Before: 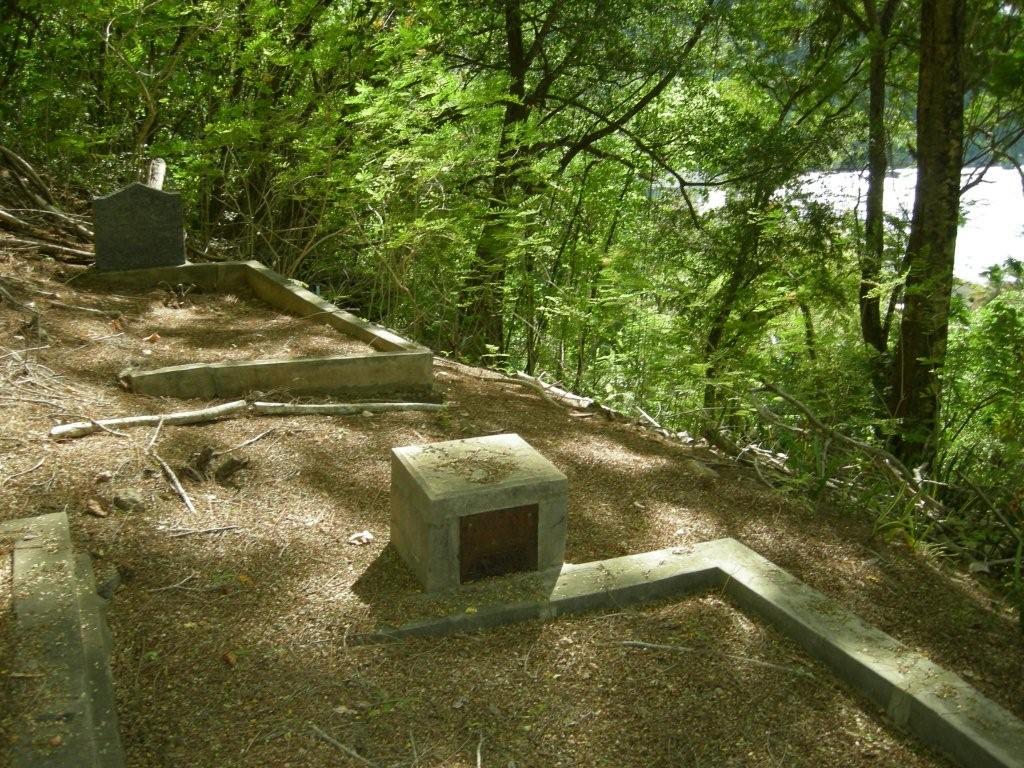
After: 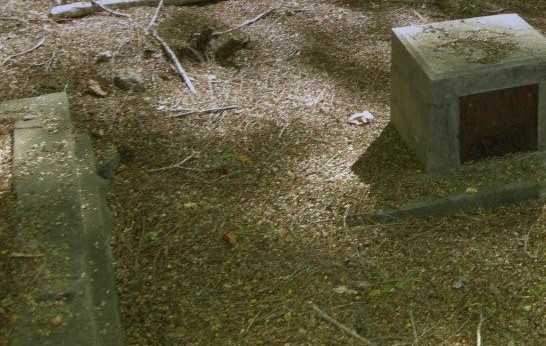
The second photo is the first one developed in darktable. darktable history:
crop and rotate: top 54.778%, right 46.61%, bottom 0.159%
graduated density: hue 238.83°, saturation 50%
